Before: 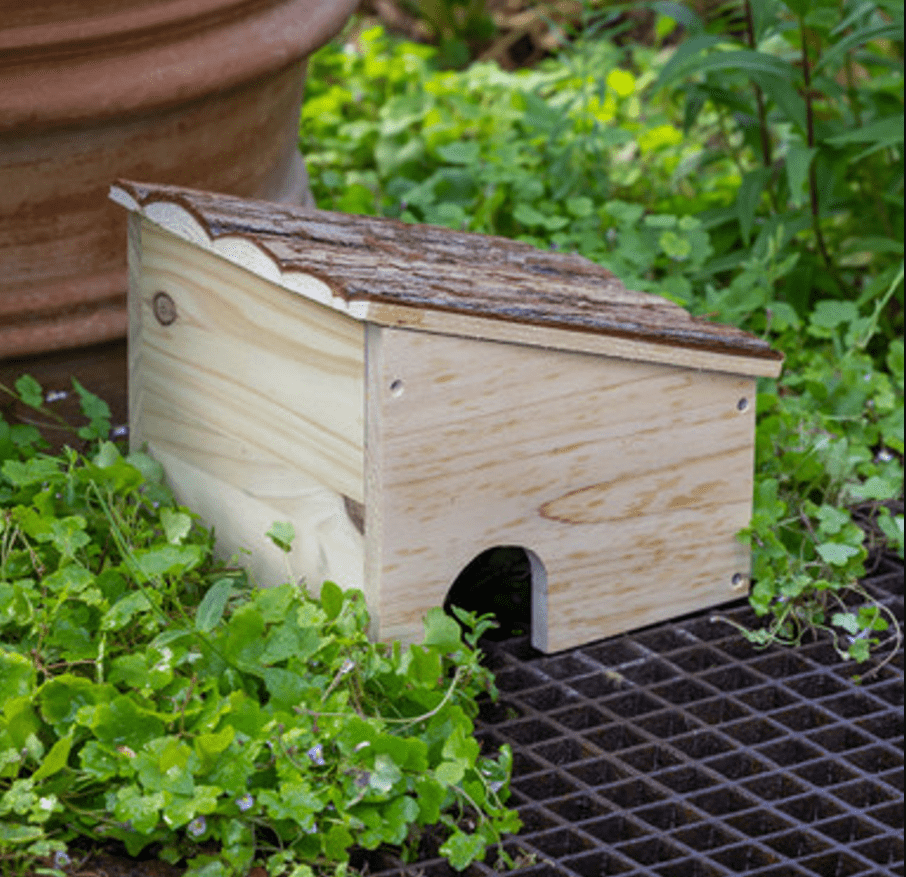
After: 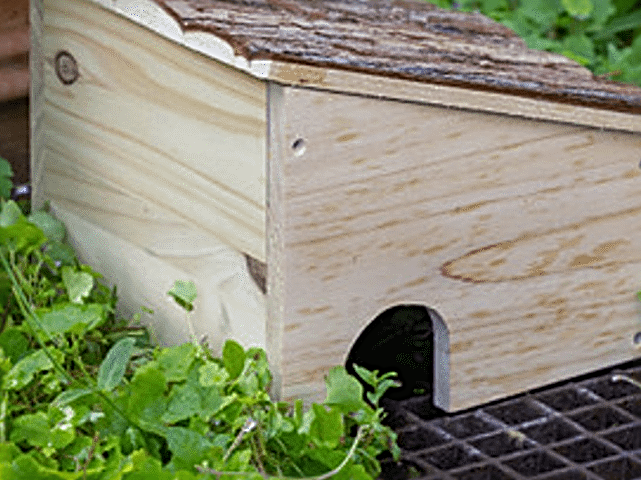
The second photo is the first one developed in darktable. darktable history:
tone equalizer: on, module defaults
crop: left 10.919%, top 27.585%, right 18.322%, bottom 17.147%
sharpen: radius 3.047, amount 0.76
